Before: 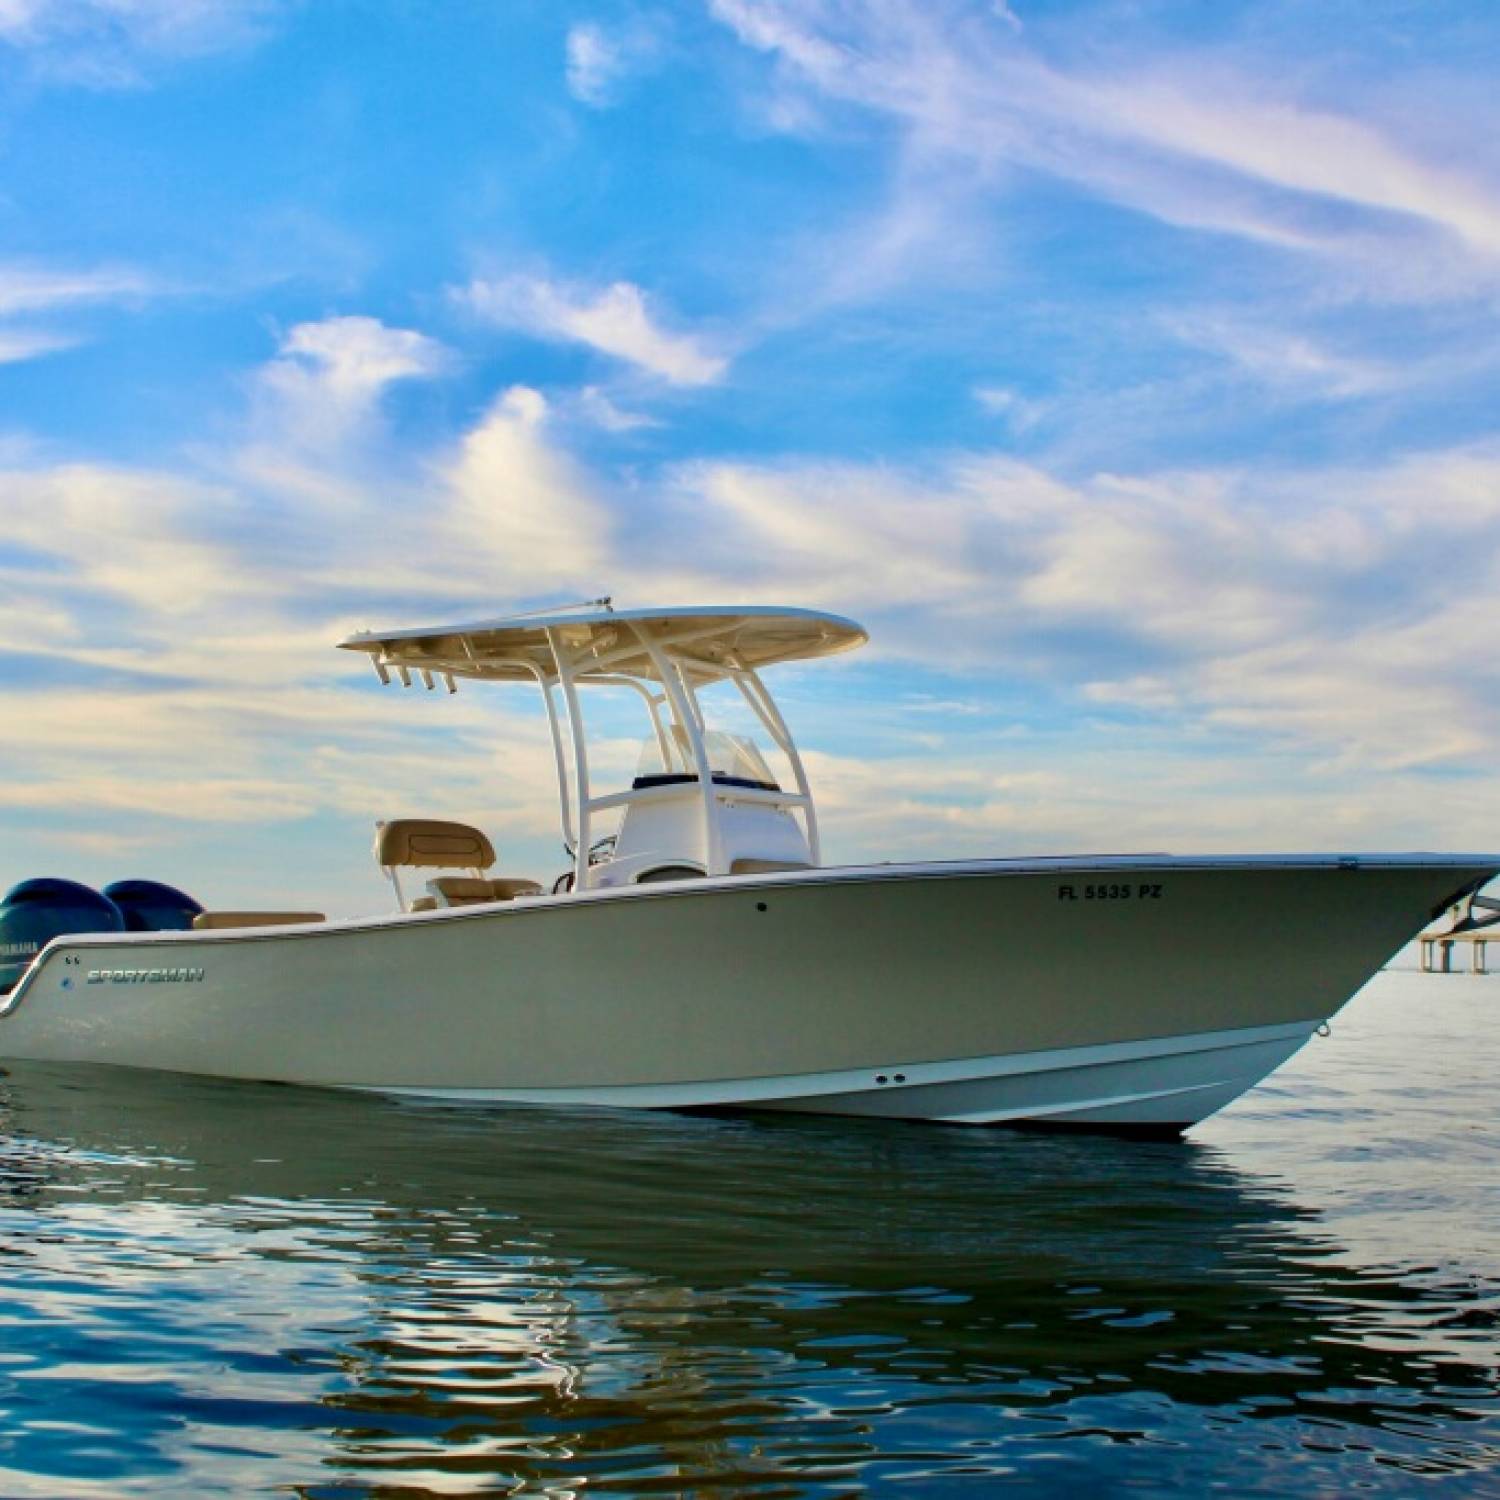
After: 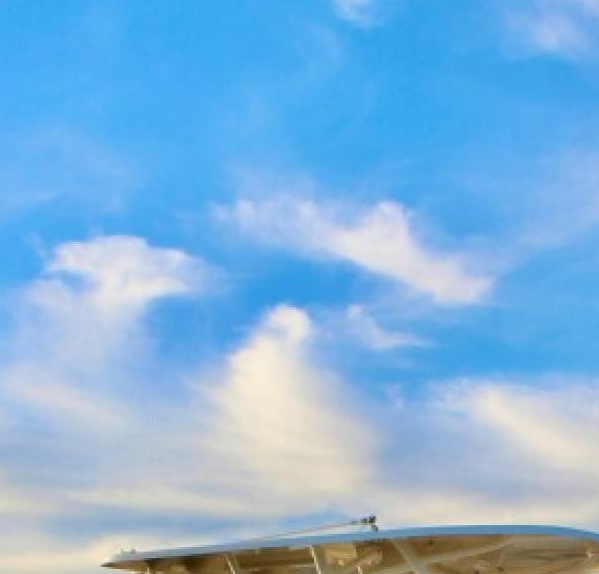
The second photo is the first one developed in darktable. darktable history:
crop: left 15.721%, top 5.428%, right 44.308%, bottom 56.294%
